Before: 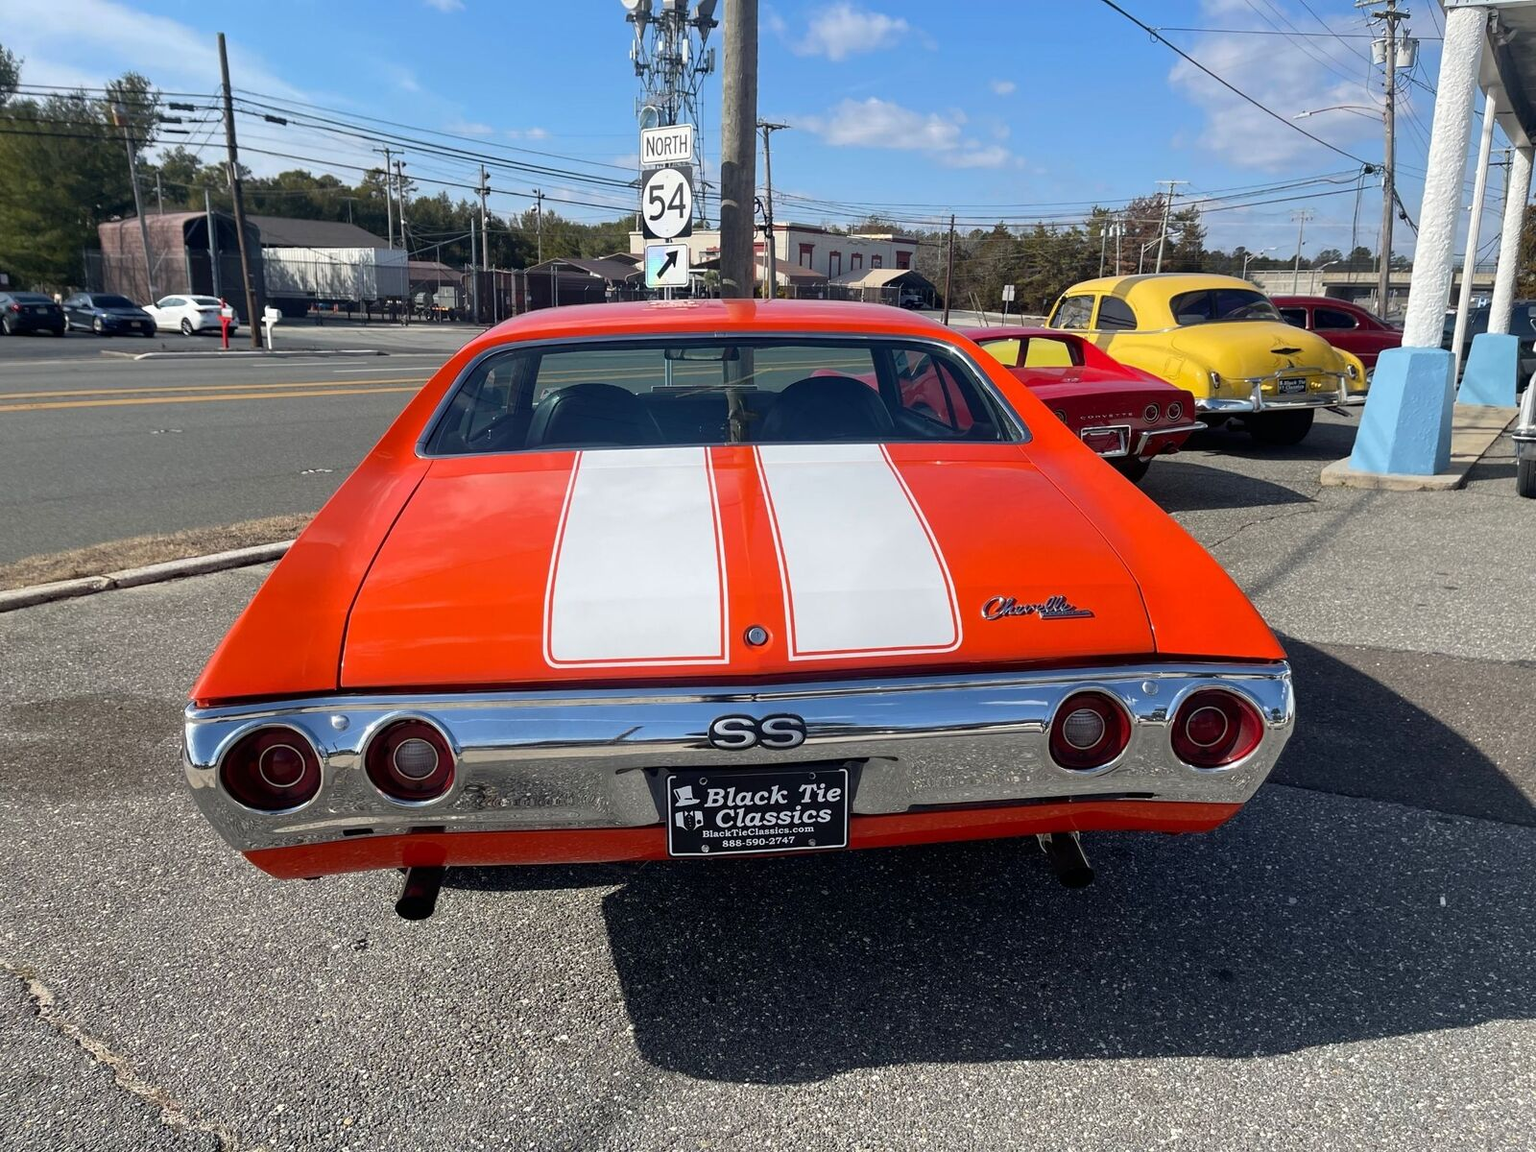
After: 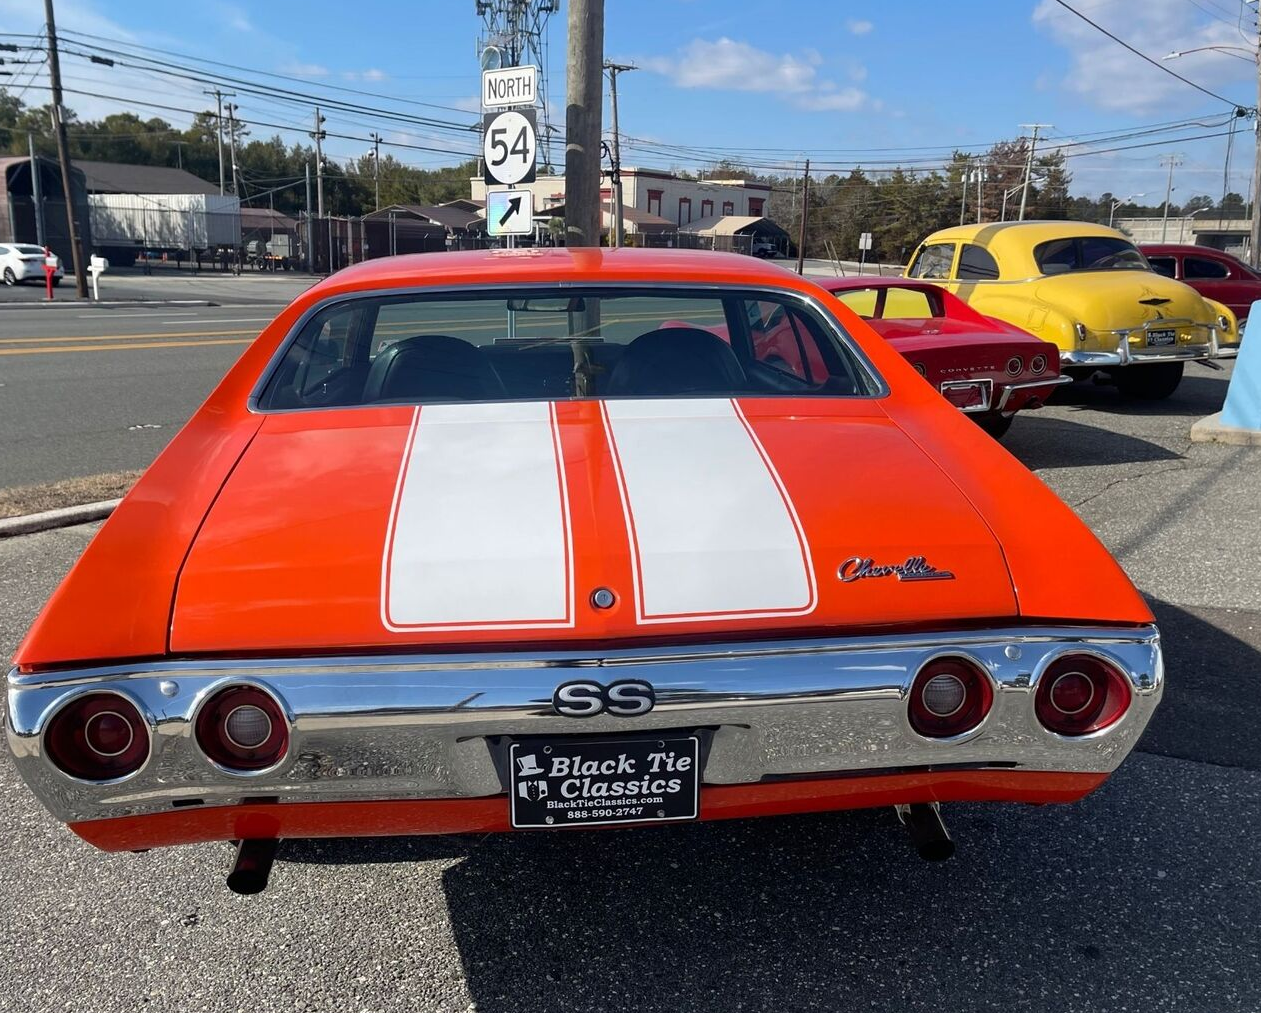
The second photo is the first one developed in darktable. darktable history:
crop: left 11.606%, top 5.34%, right 9.574%, bottom 10.183%
